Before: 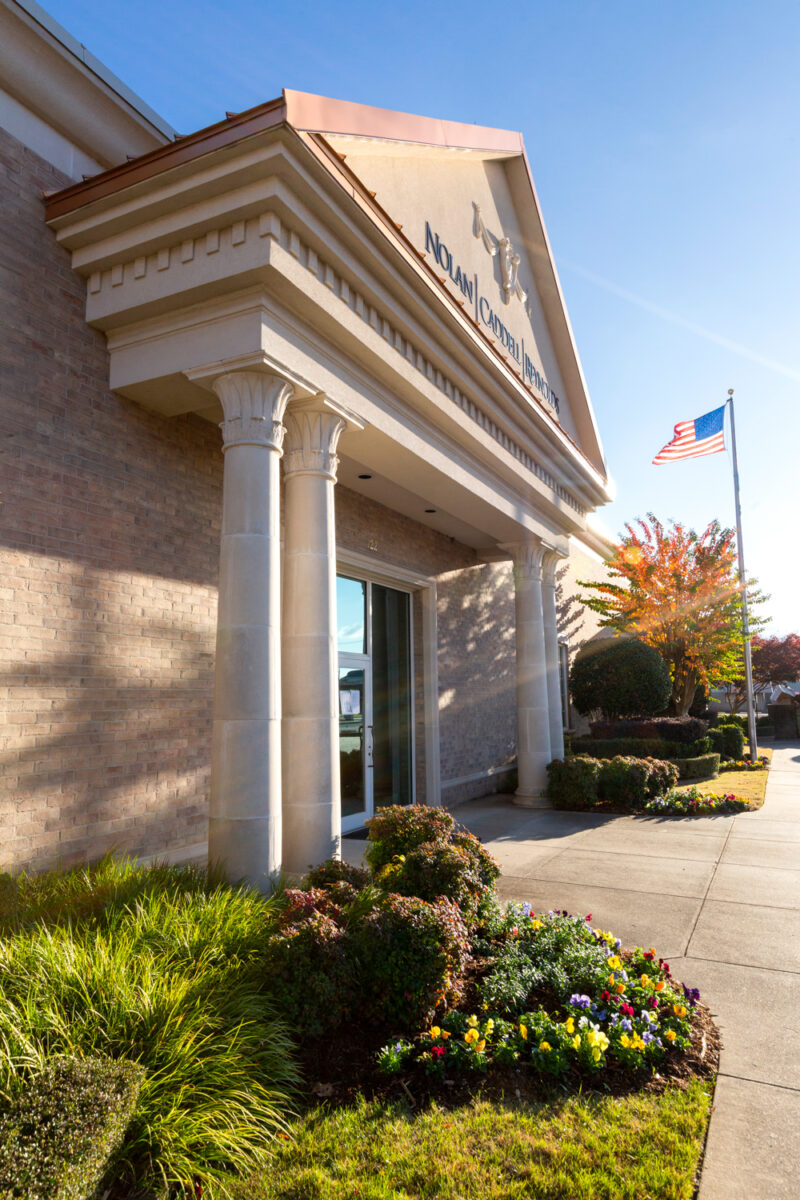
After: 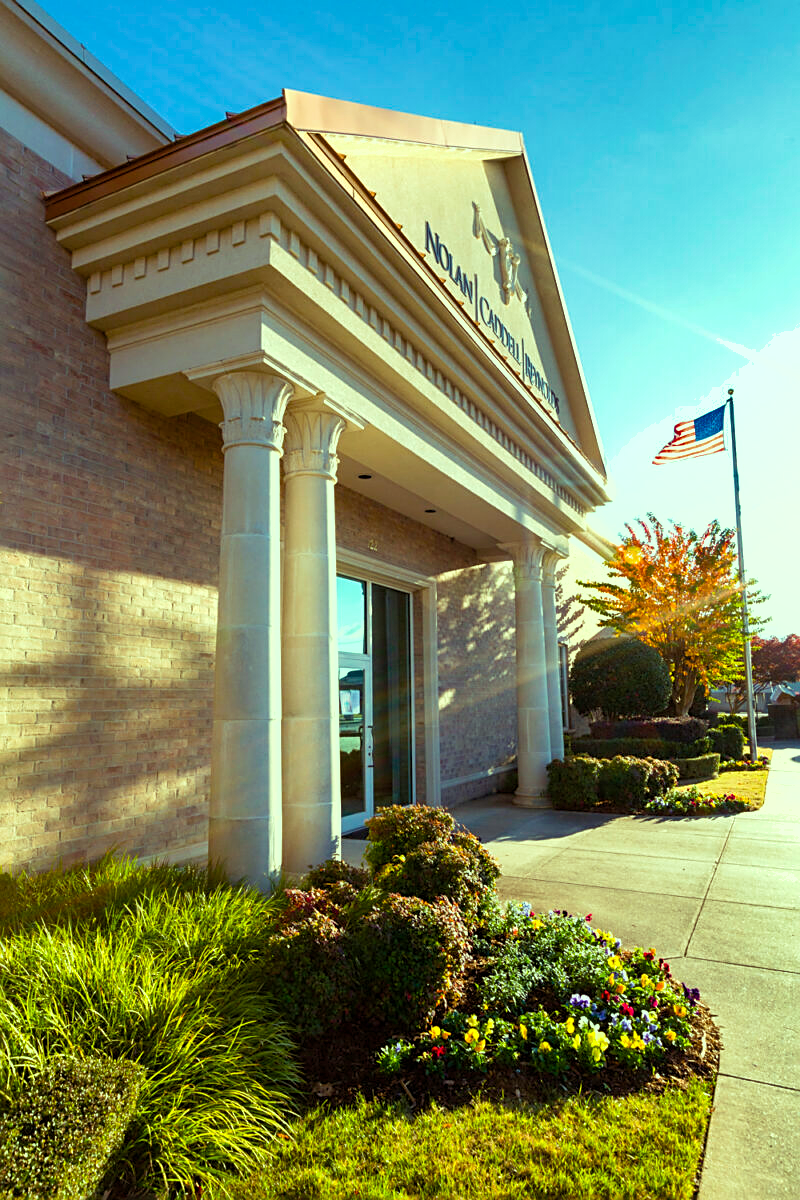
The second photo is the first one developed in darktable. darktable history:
contrast brightness saturation: saturation -0.083
sharpen: on, module defaults
shadows and highlights: shadows 12.37, white point adjustment 1.29, soften with gaussian
velvia: on, module defaults
color balance rgb: power › luminance 3.123%, power › hue 229.17°, highlights gain › luminance 15.457%, highlights gain › chroma 6.938%, highlights gain › hue 127.15°, perceptual saturation grading › global saturation 36.65%, perceptual saturation grading › shadows 34.627%, global vibrance -23.155%
